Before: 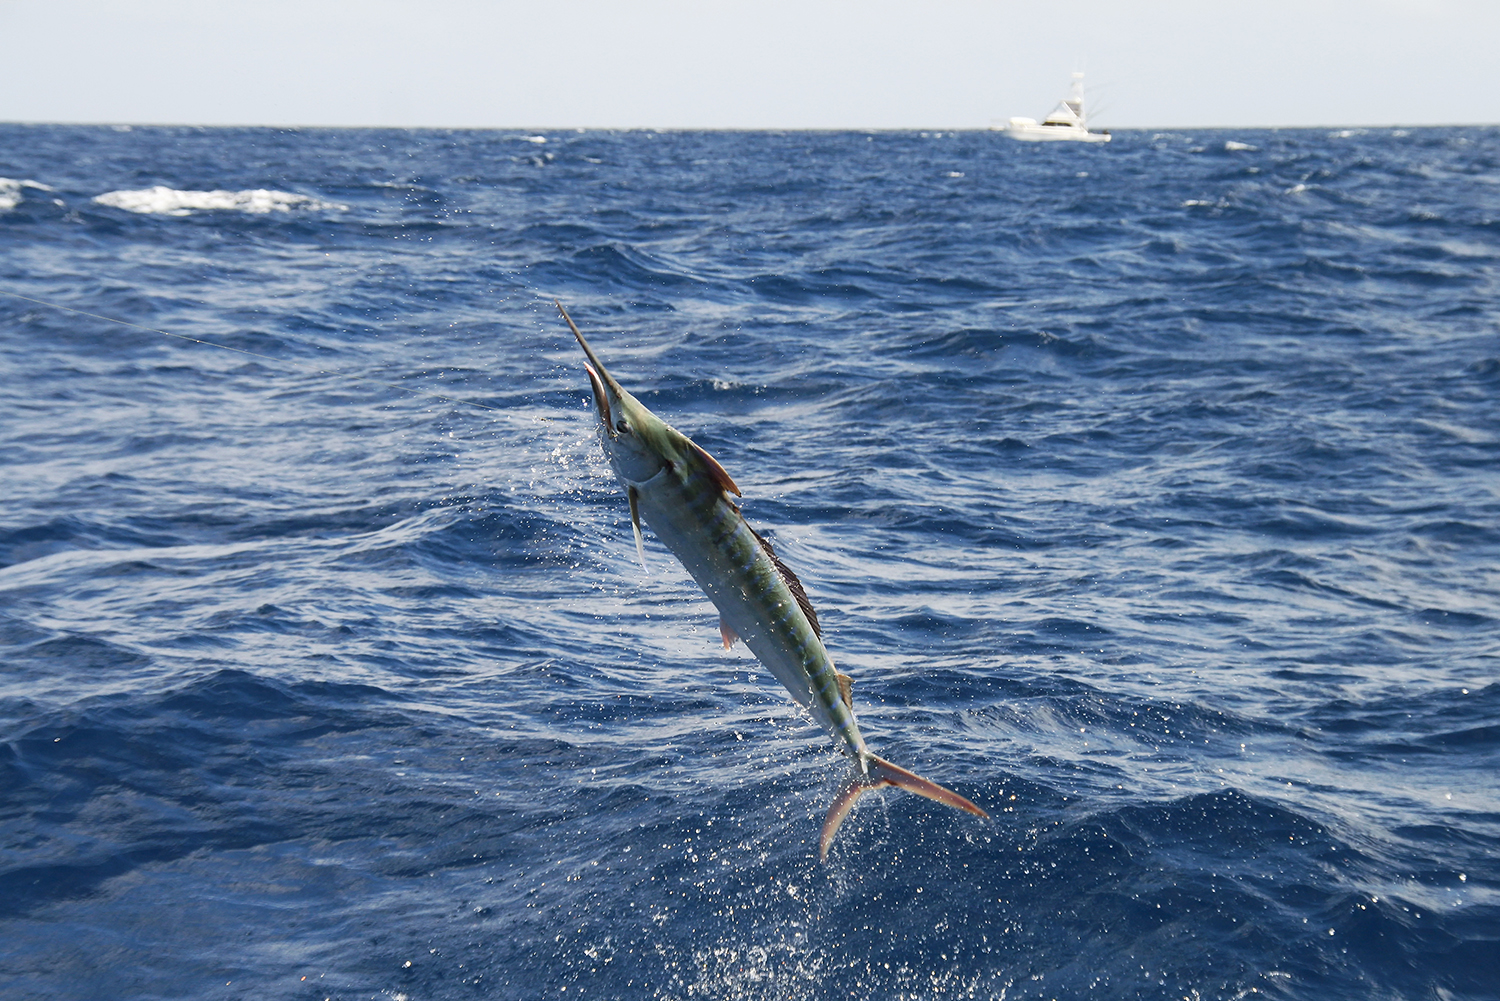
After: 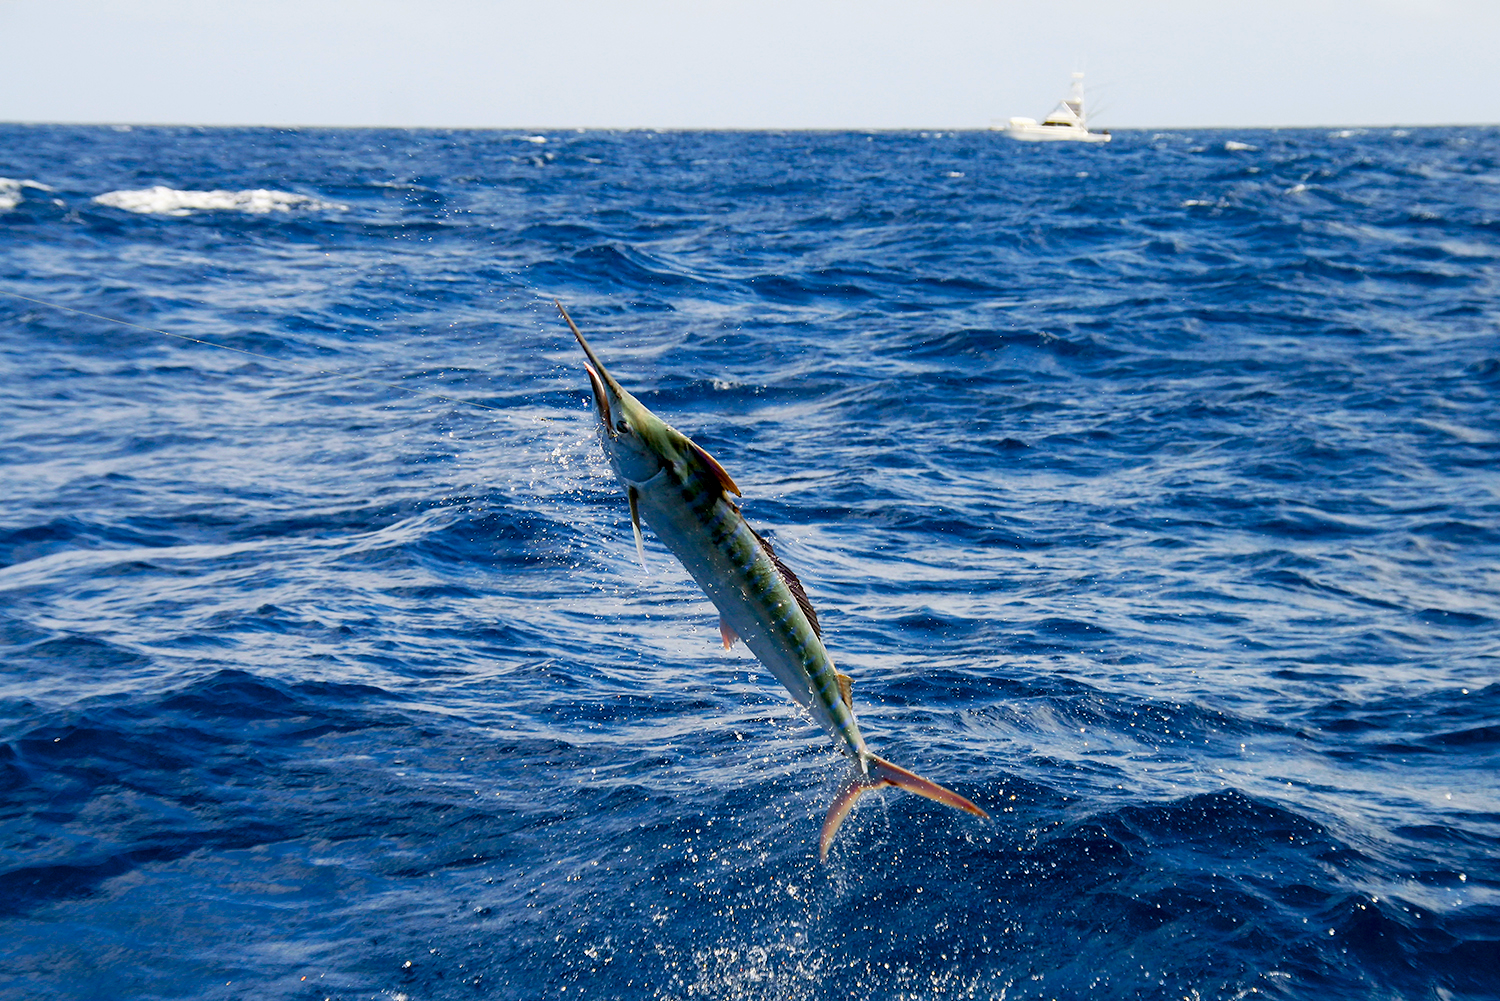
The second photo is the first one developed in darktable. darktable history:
color balance rgb: linear chroma grading › global chroma 15%, perceptual saturation grading › global saturation 30%
exposure: black level correction 0.016, exposure -0.009 EV, compensate highlight preservation false
